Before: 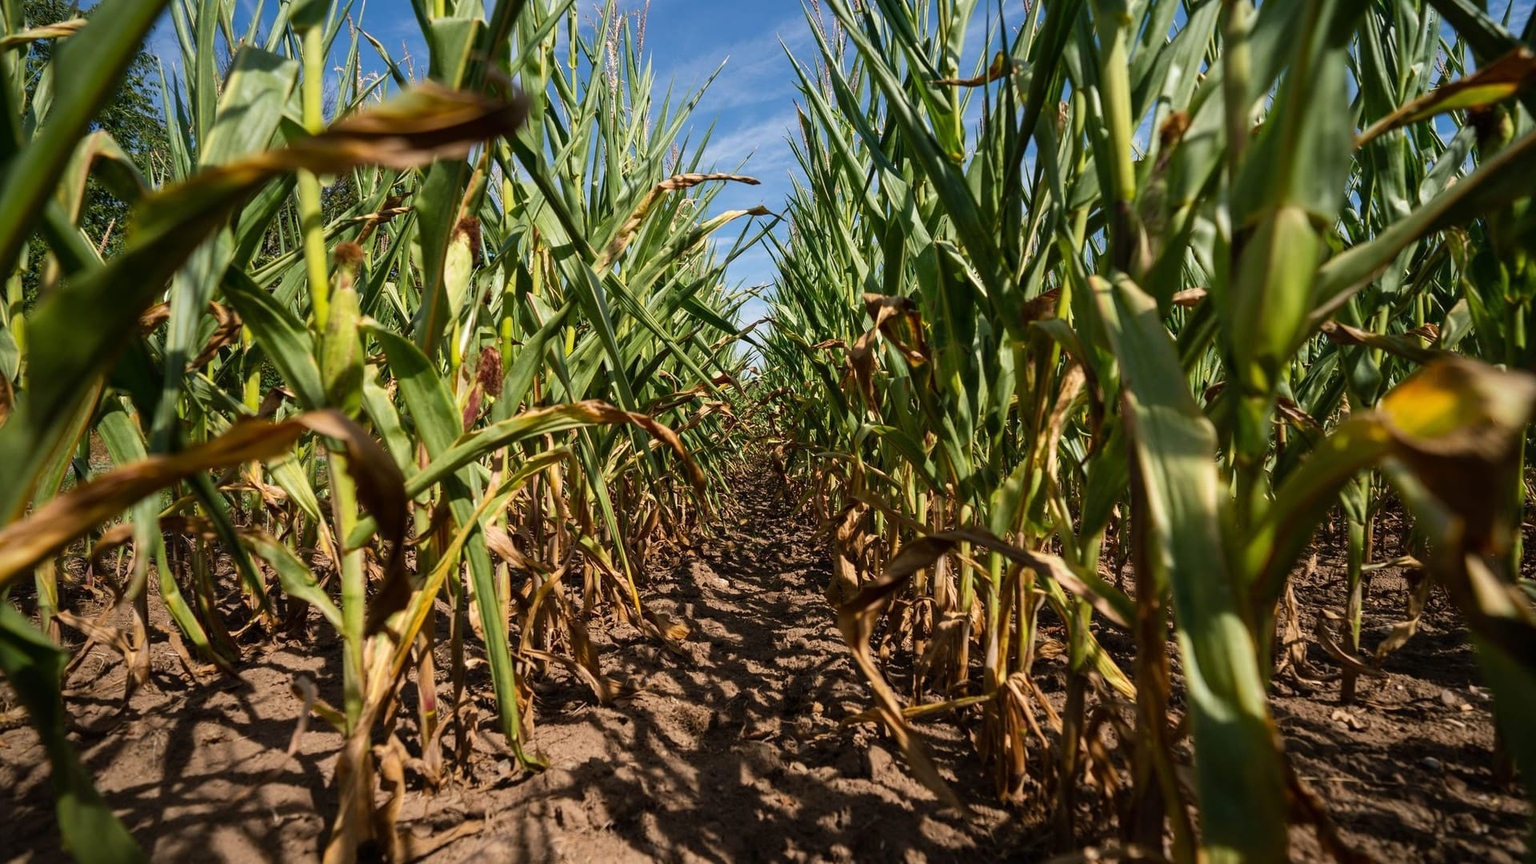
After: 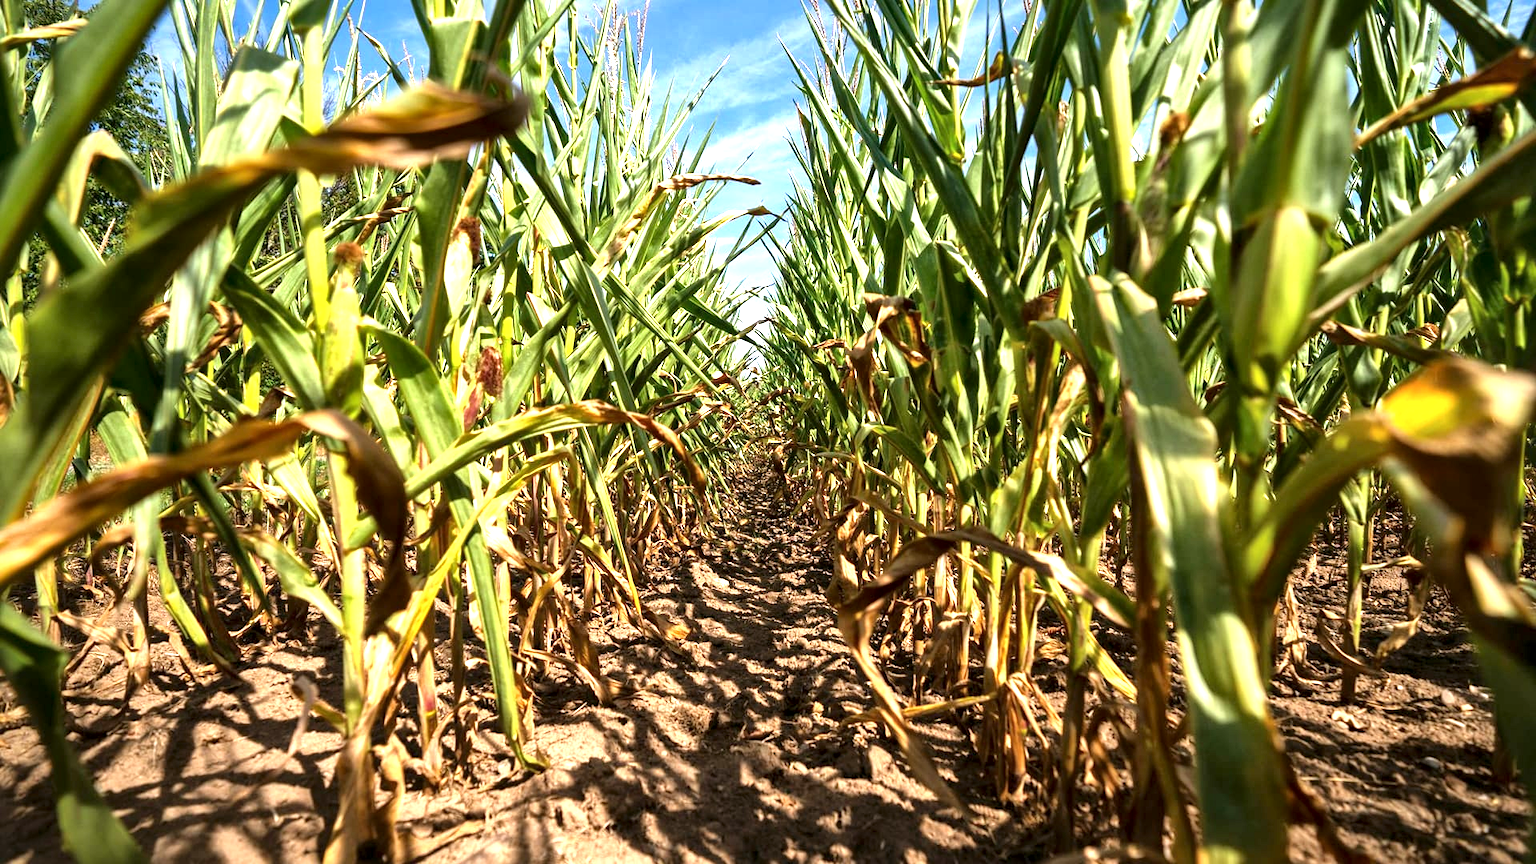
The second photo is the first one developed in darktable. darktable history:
exposure: black level correction 0, exposure 1.388 EV, compensate exposure bias true, compensate highlight preservation false
color balance: mode lift, gamma, gain (sRGB), lift [1, 0.99, 1.01, 0.992], gamma [1, 1.037, 0.974, 0.963]
local contrast: mode bilateral grid, contrast 20, coarseness 50, detail 171%, midtone range 0.2
